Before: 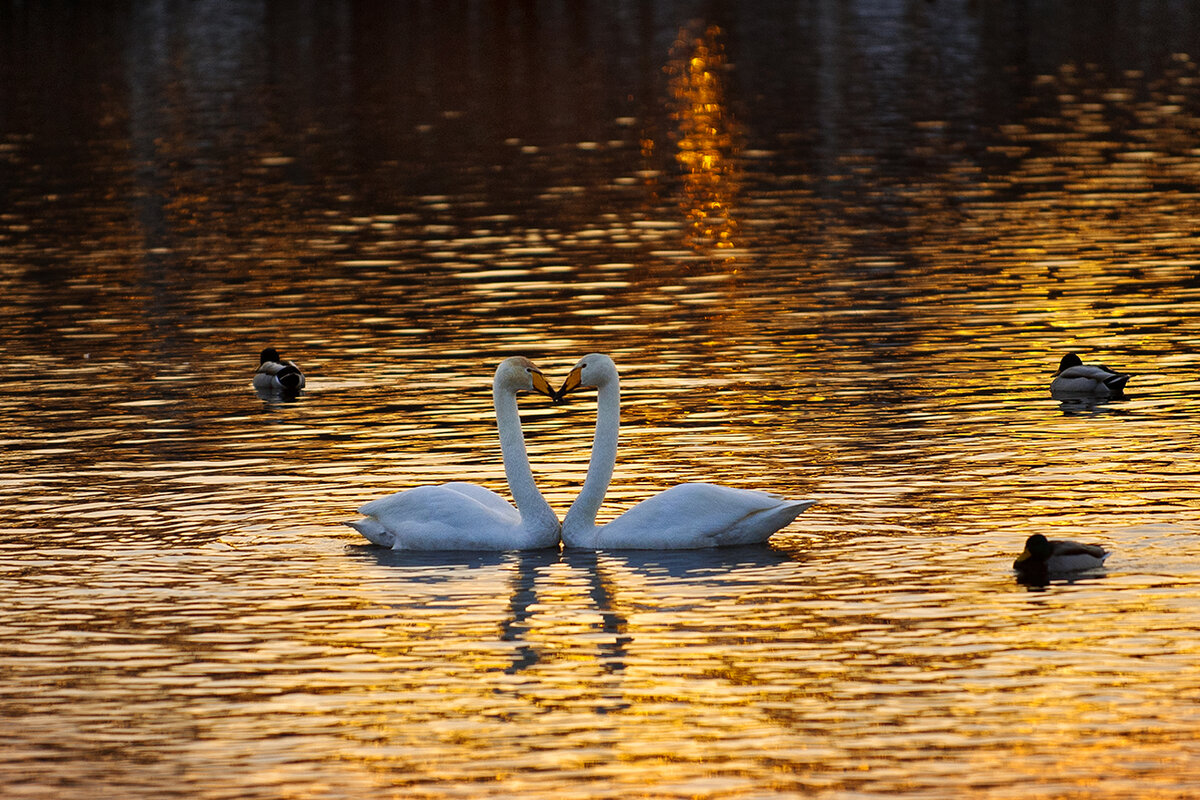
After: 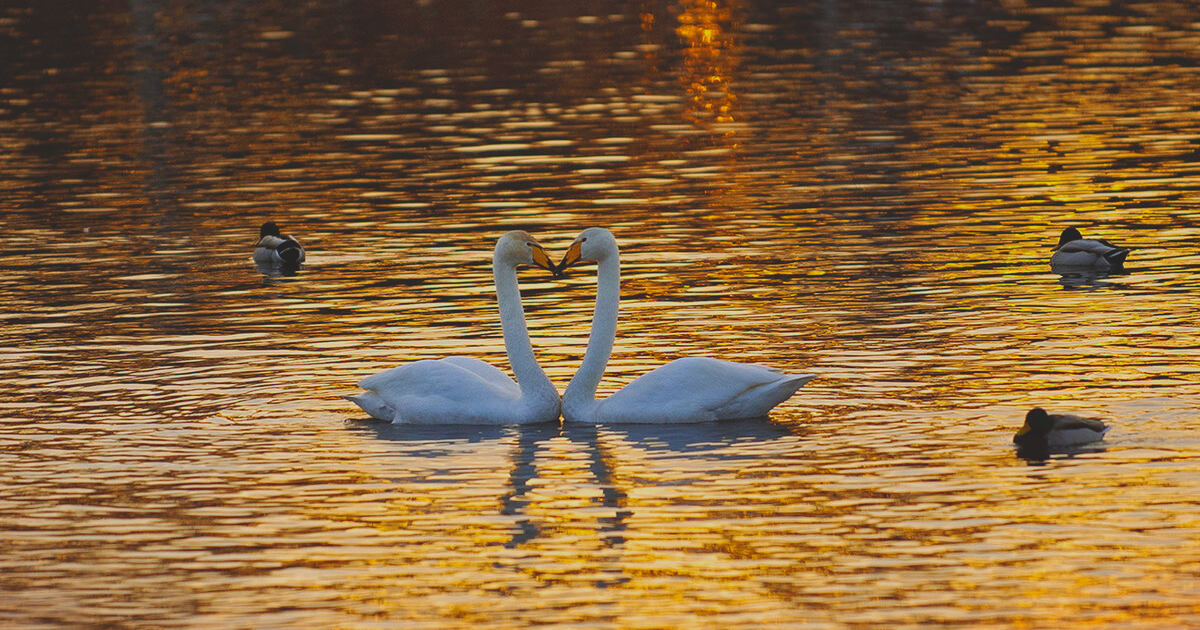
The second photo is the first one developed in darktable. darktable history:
crop and rotate: top 15.762%, bottom 5.369%
contrast brightness saturation: contrast -0.271
